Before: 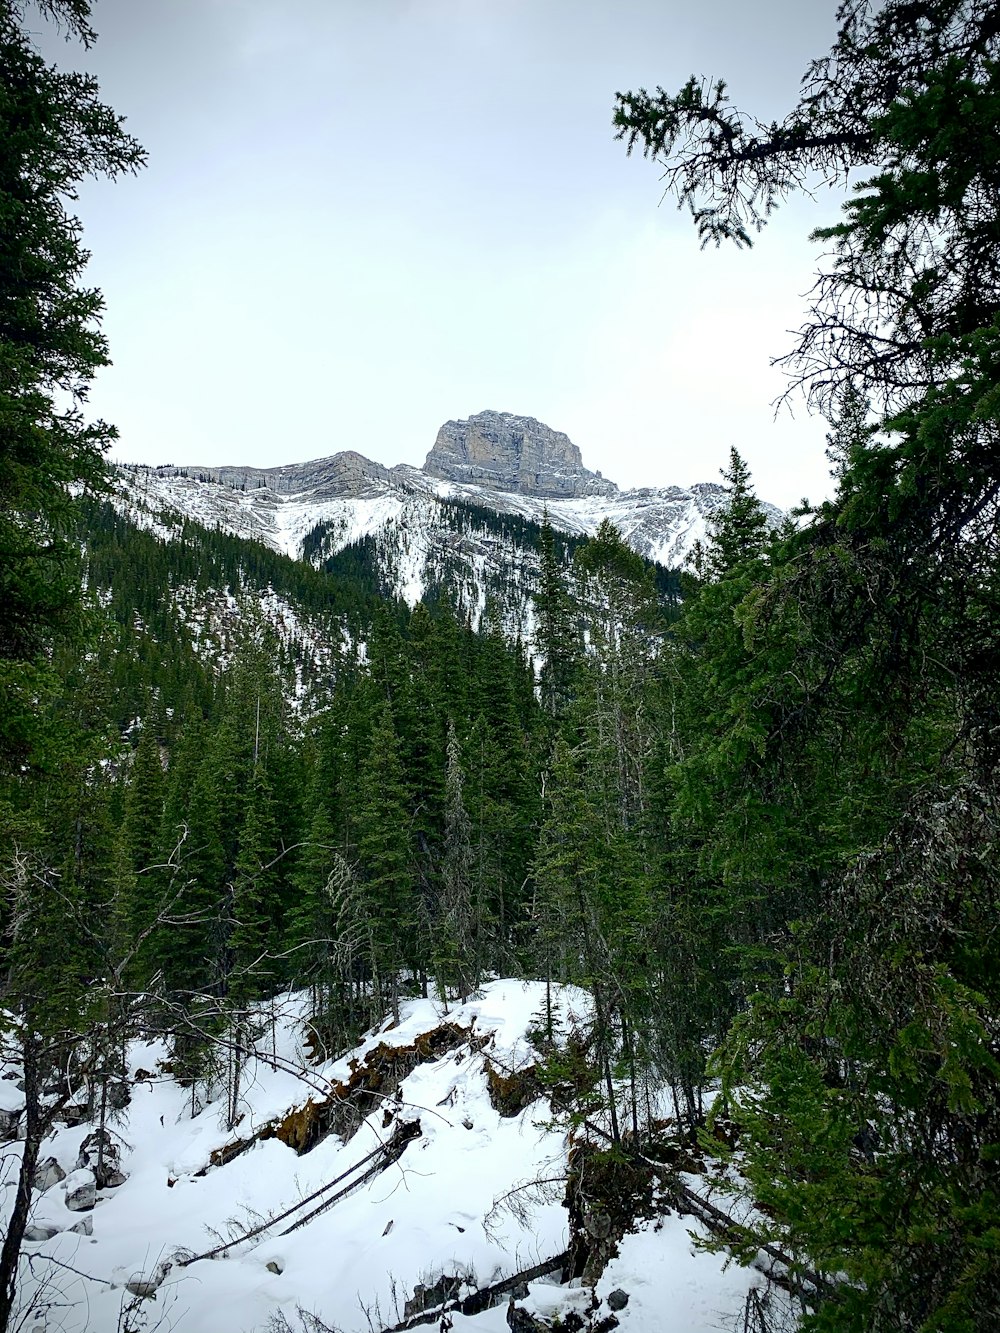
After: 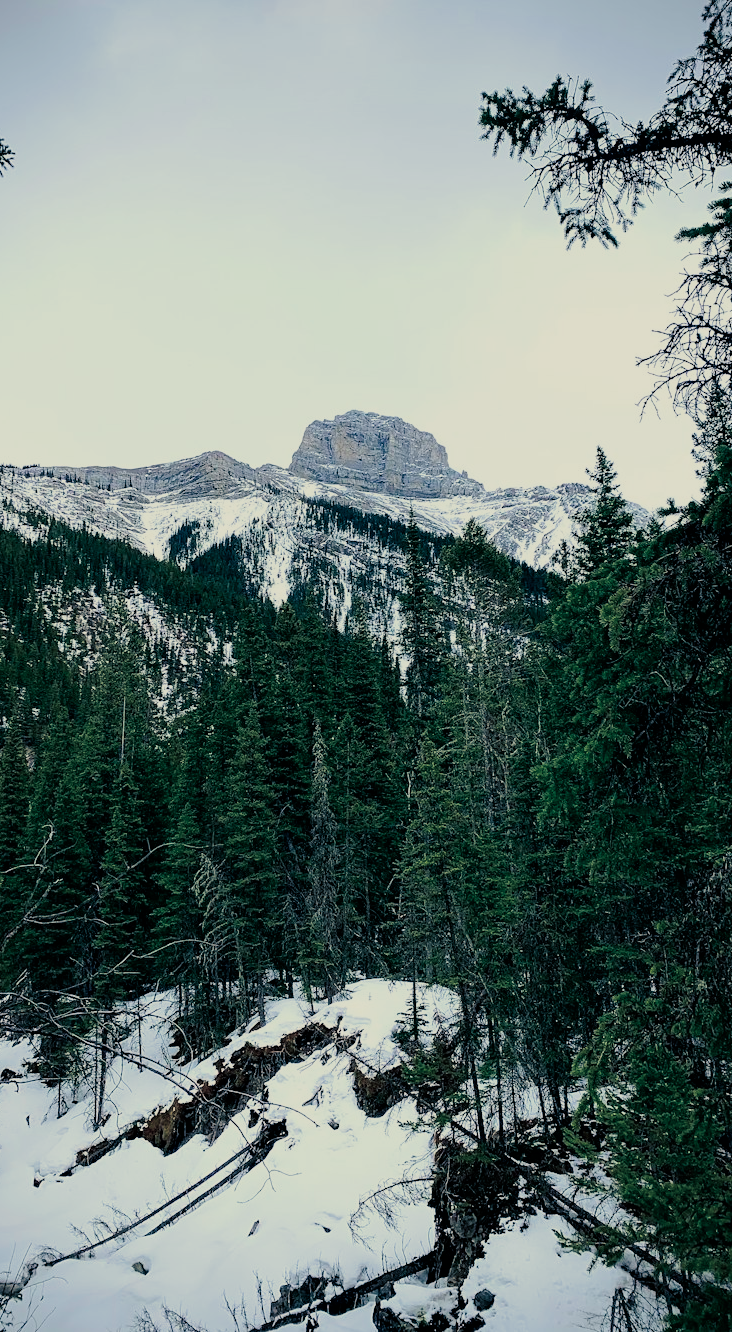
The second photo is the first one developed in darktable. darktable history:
crop: left 13.443%, right 13.31%
split-toning: shadows › hue 216°, shadows › saturation 1, highlights › hue 57.6°, balance -33.4
filmic rgb: black relative exposure -7.65 EV, white relative exposure 4.56 EV, hardness 3.61
